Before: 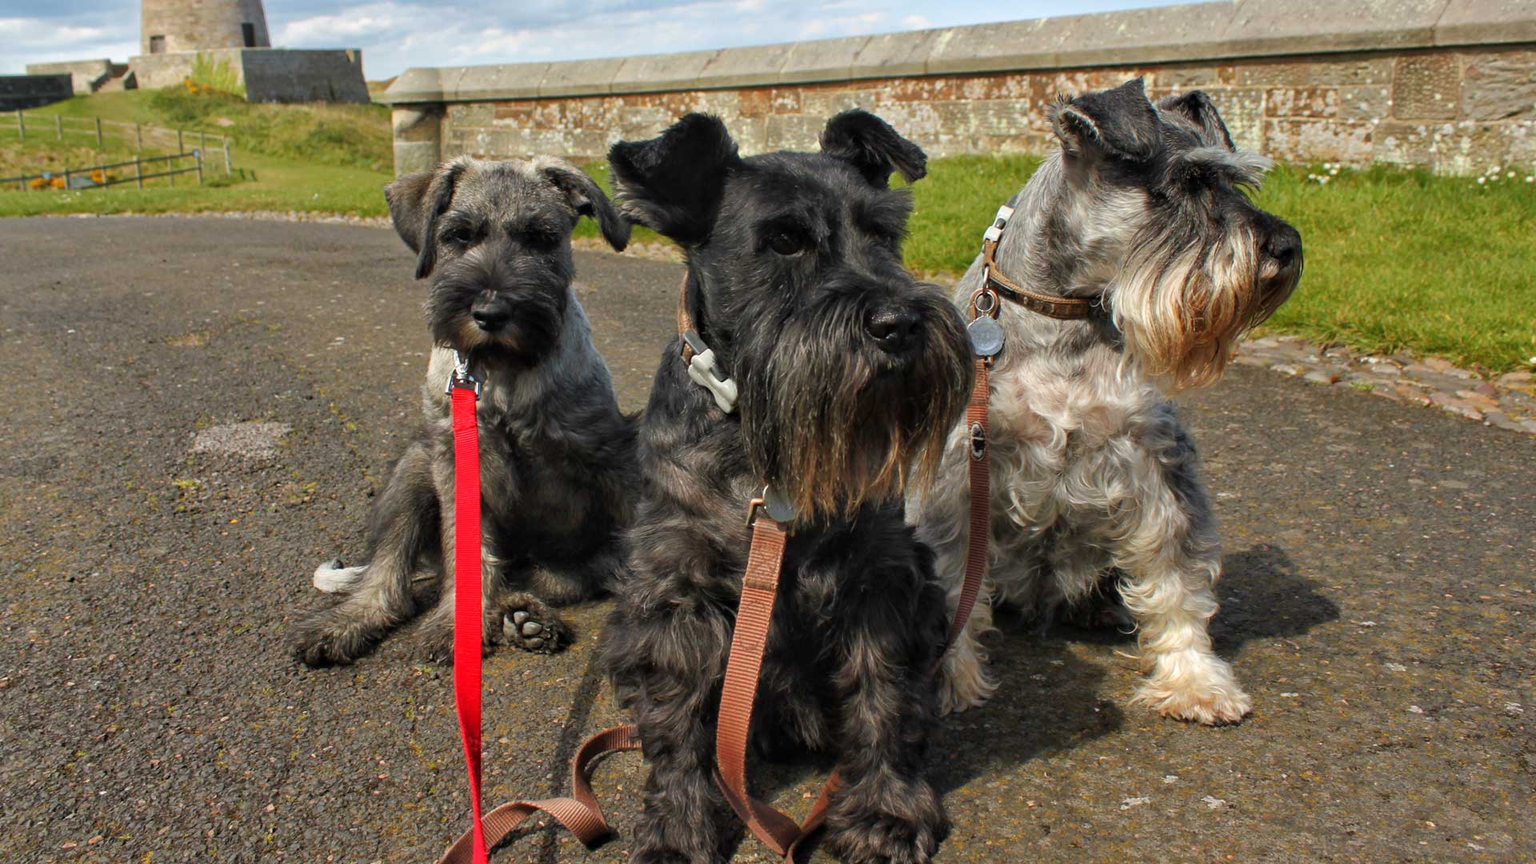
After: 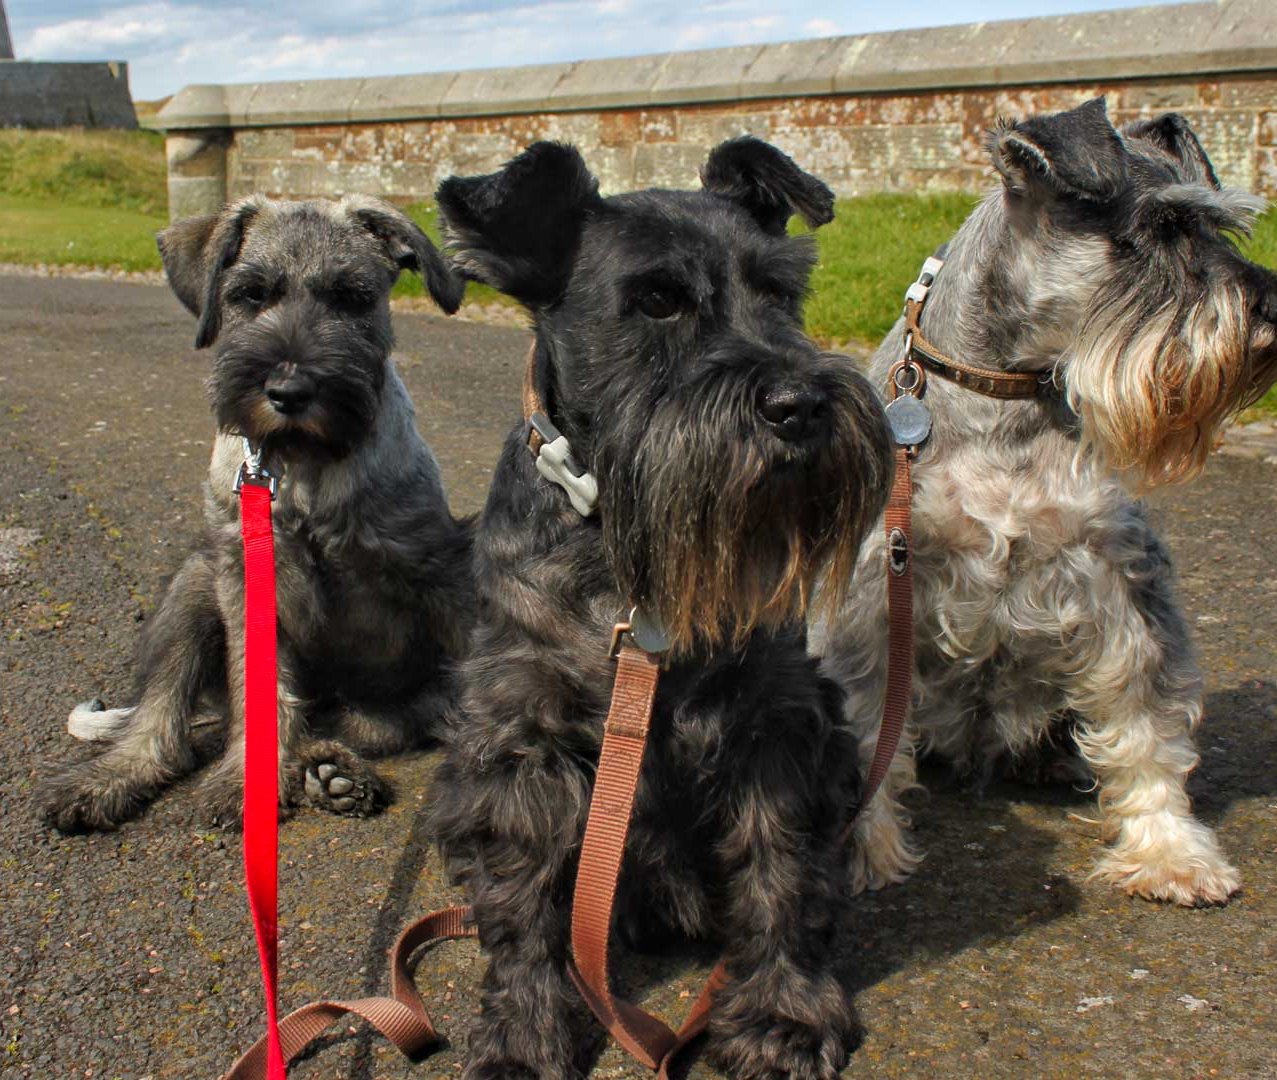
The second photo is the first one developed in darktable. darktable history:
crop: left 16.899%, right 16.556%
vibrance: vibrance 15%
